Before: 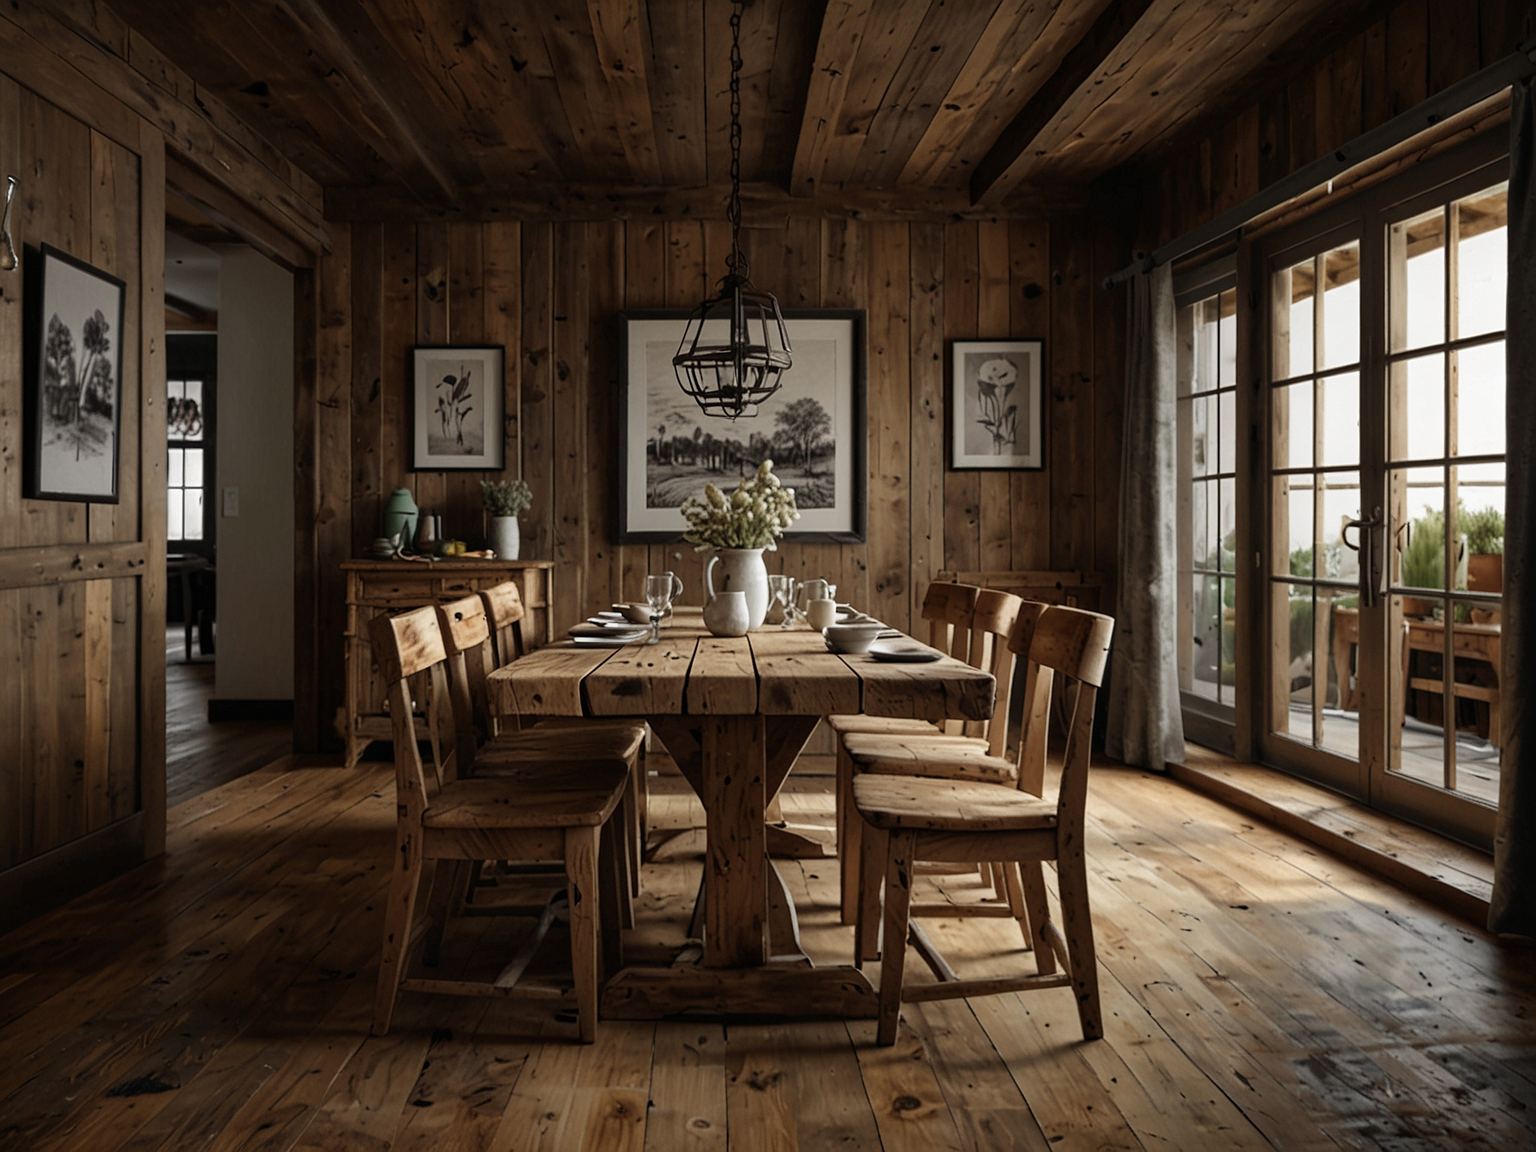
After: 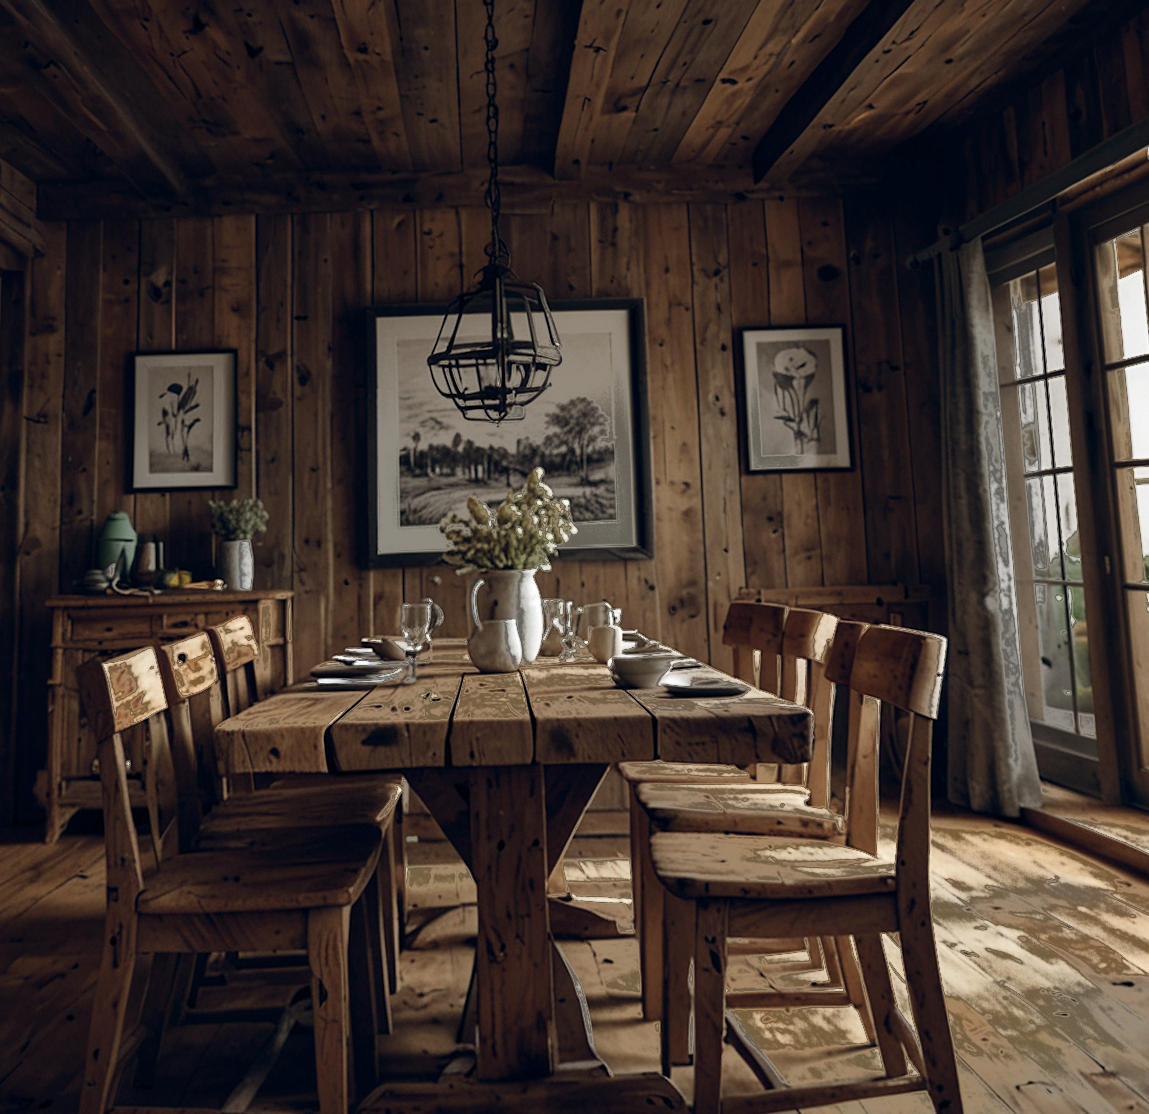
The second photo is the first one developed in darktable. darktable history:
rotate and perspective: rotation -1.68°, lens shift (vertical) -0.146, crop left 0.049, crop right 0.912, crop top 0.032, crop bottom 0.96
crop: left 18.479%, right 12.2%, bottom 13.971%
fill light: exposure -0.73 EV, center 0.69, width 2.2
color balance rgb: shadows lift › chroma 3.88%, shadows lift › hue 88.52°, power › hue 214.65°, global offset › chroma 0.1%, global offset › hue 252.4°, contrast 4.45%
